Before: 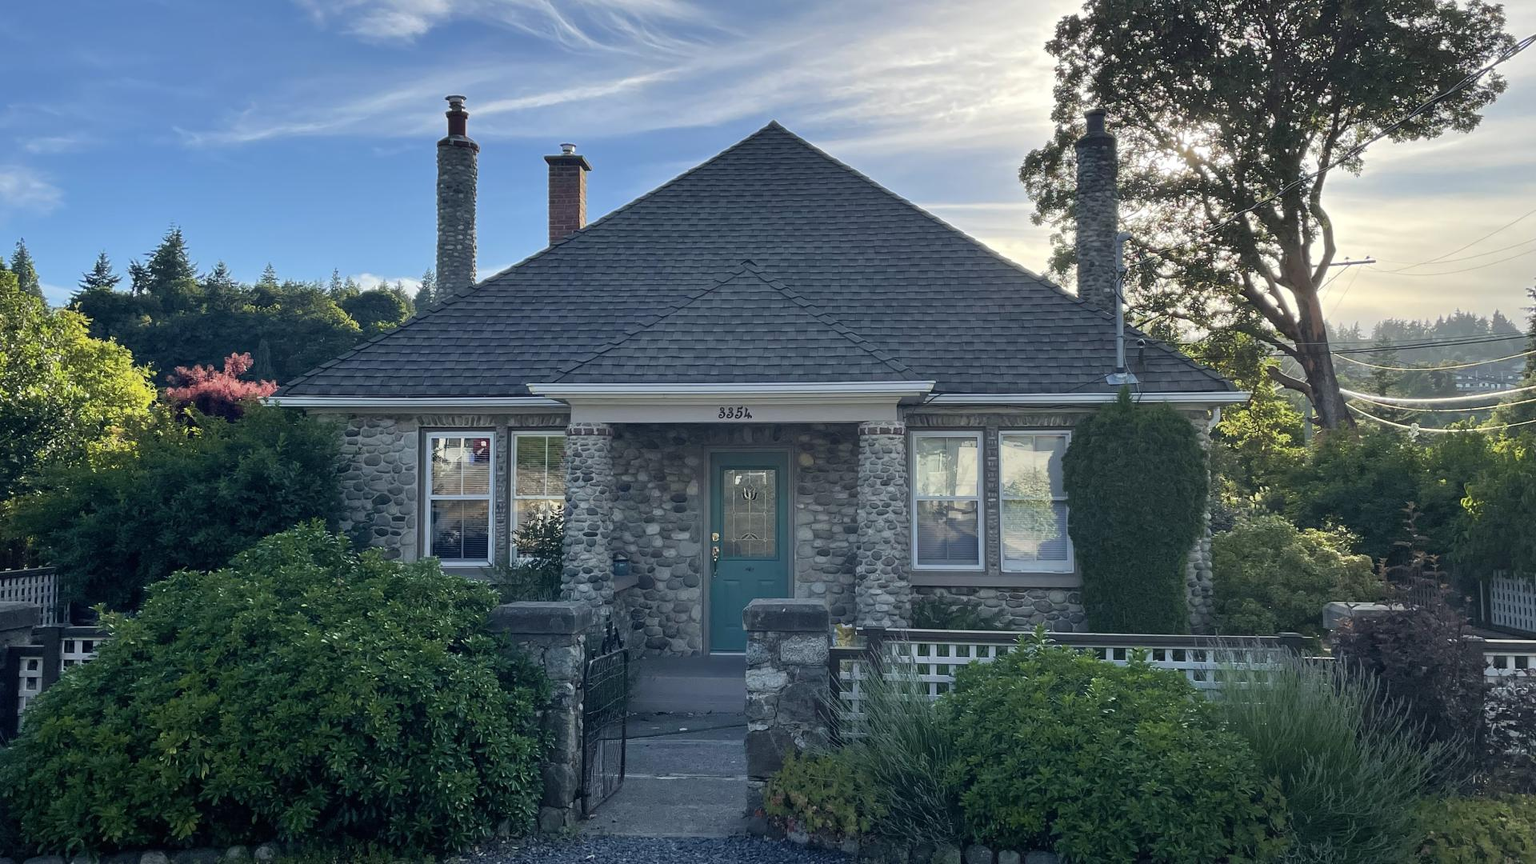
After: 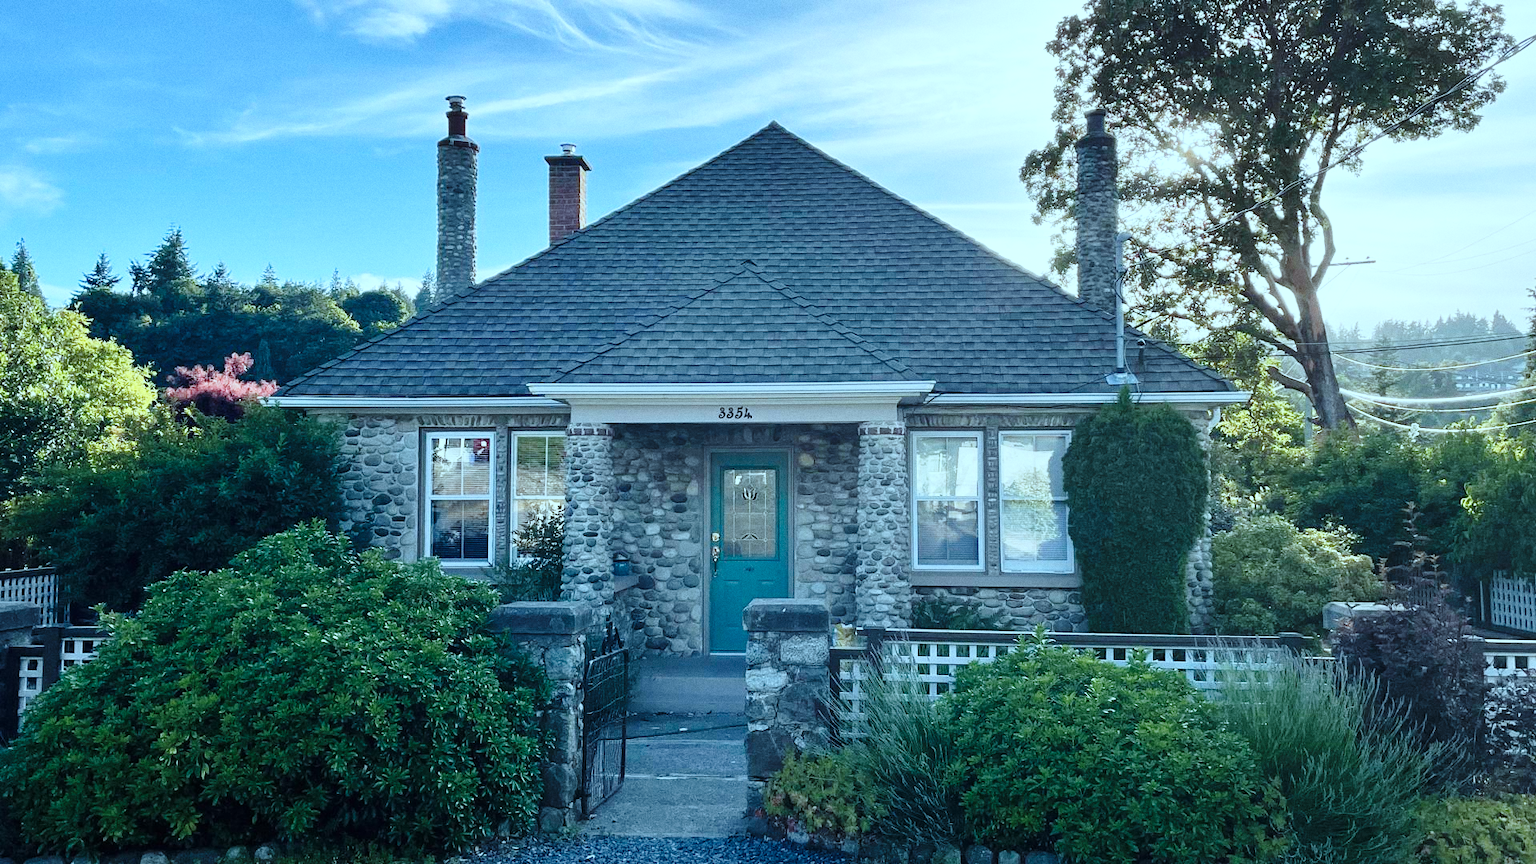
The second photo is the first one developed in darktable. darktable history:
grain: coarseness 7.08 ISO, strength 21.67%, mid-tones bias 59.58%
base curve: curves: ch0 [(0, 0) (0.028, 0.03) (0.121, 0.232) (0.46, 0.748) (0.859, 0.968) (1, 1)], preserve colors none
color correction: highlights a* -11.71, highlights b* -15.58
